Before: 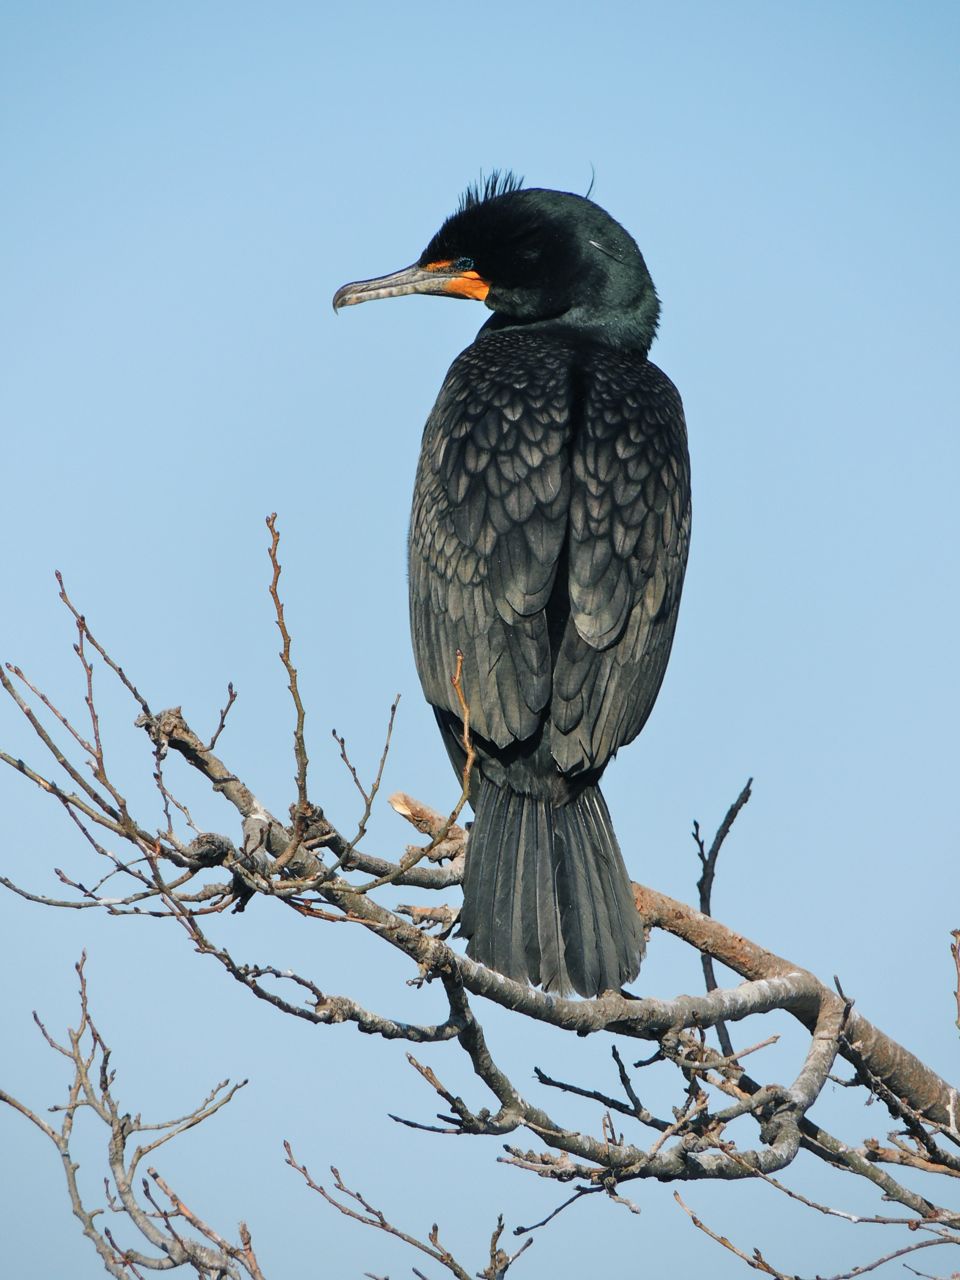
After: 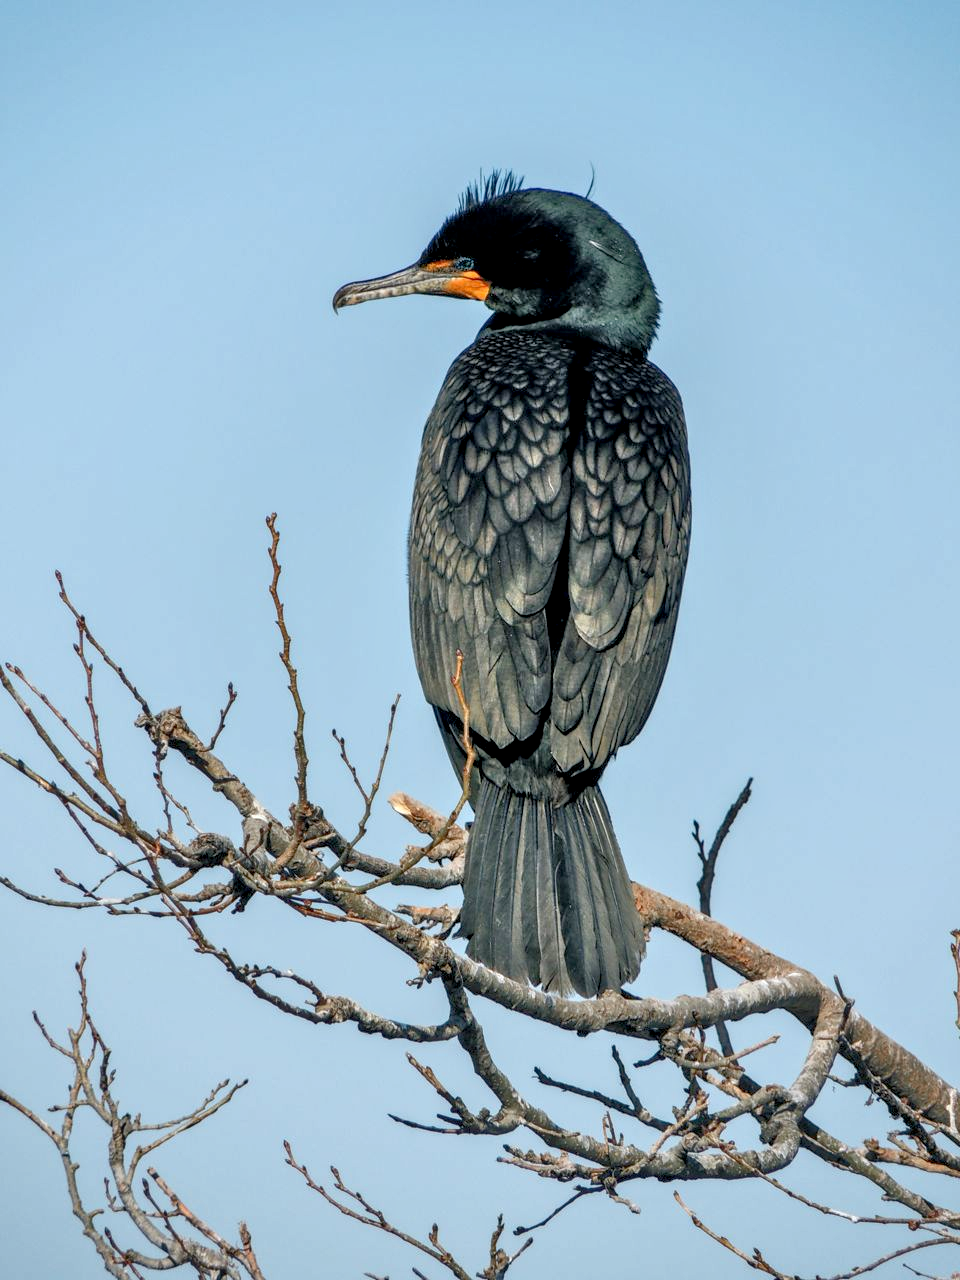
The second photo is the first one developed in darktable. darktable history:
local contrast: highlights 28%, detail 150%
tone equalizer: -7 EV 0.156 EV, -6 EV 0.604 EV, -5 EV 1.17 EV, -4 EV 1.33 EV, -3 EV 1.12 EV, -2 EV 0.6 EV, -1 EV 0.161 EV
